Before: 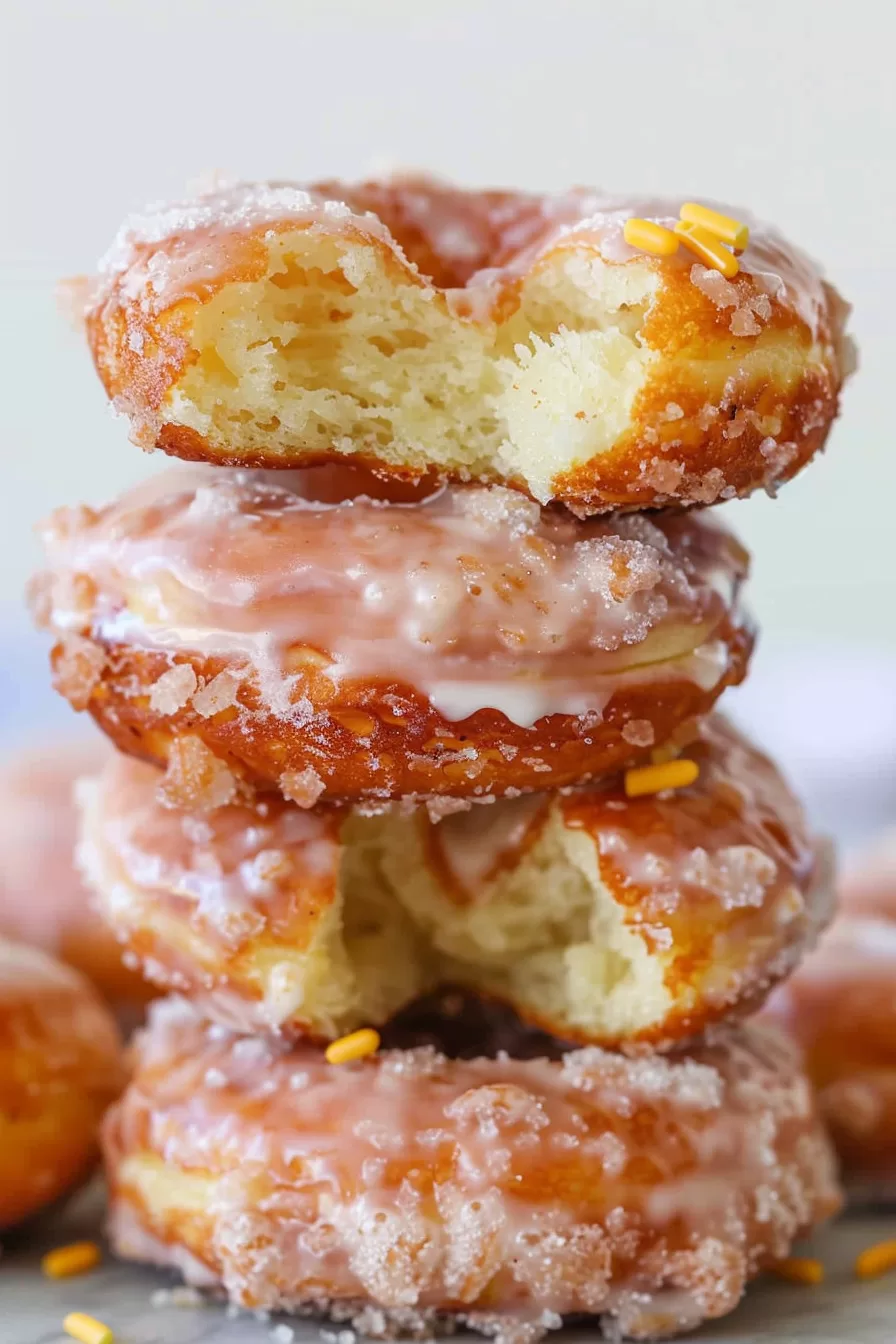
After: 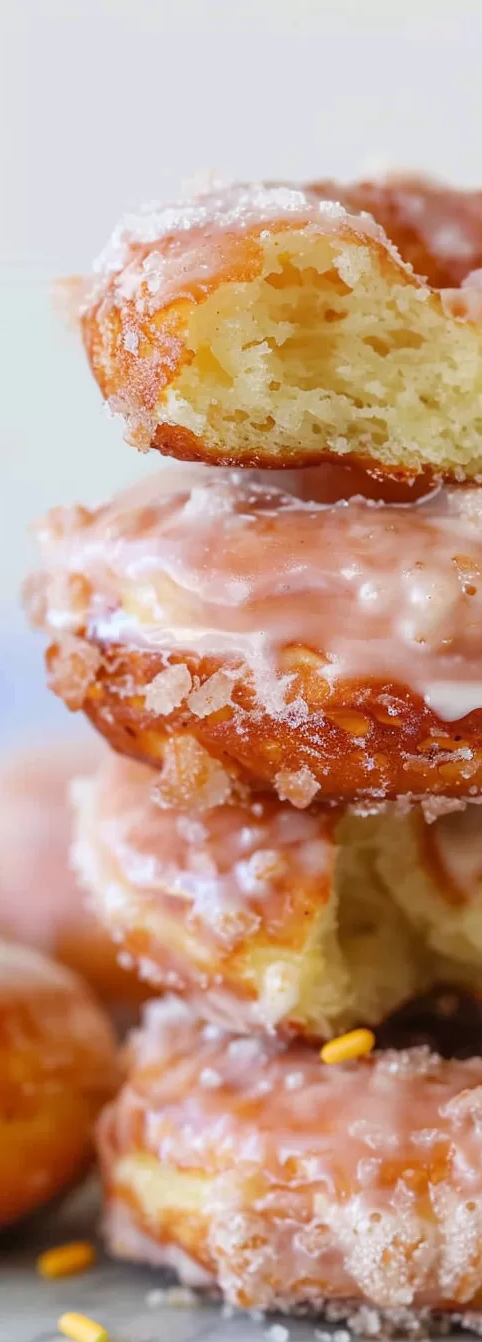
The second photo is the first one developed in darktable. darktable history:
crop: left 0.587%, right 45.588%, bottom 0.086%
tone equalizer: -7 EV 0.13 EV, smoothing diameter 25%, edges refinement/feathering 10, preserve details guided filter
